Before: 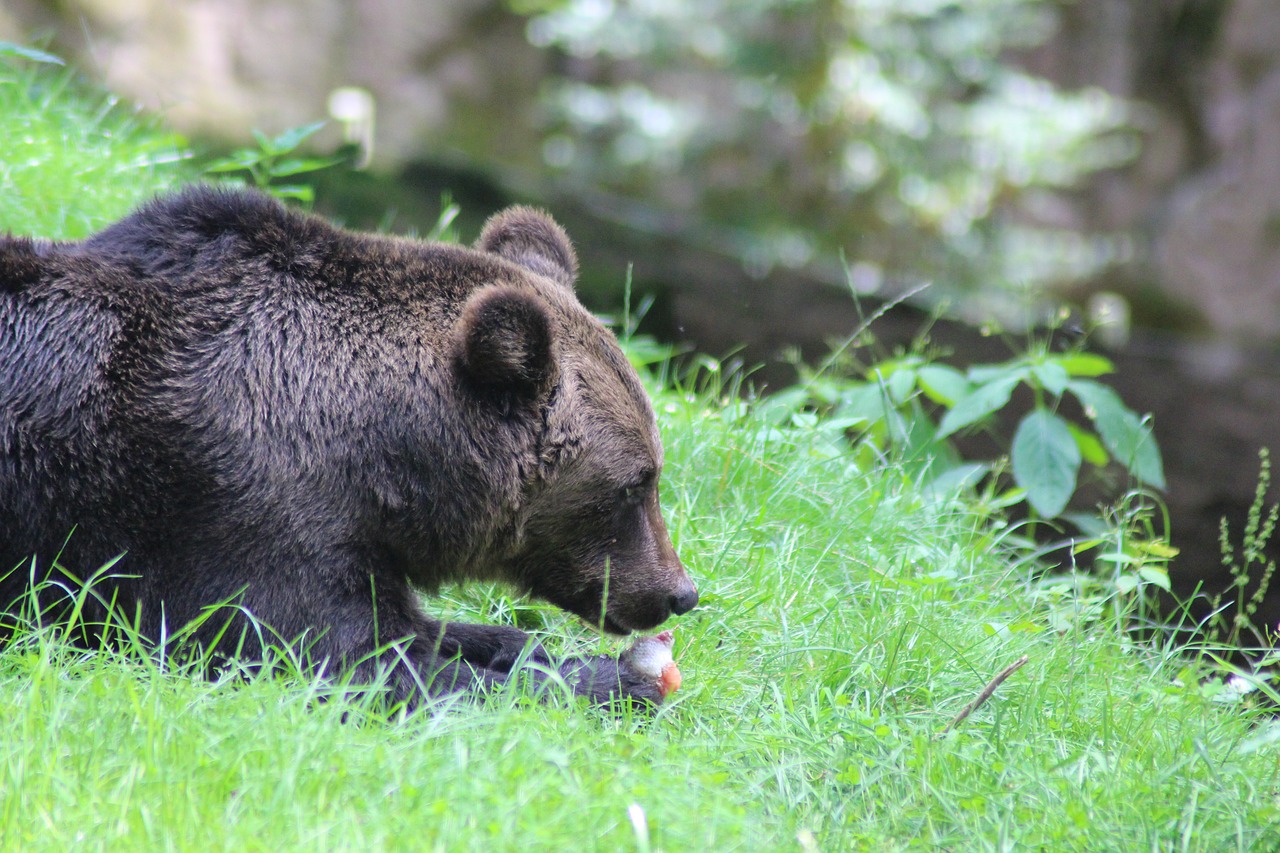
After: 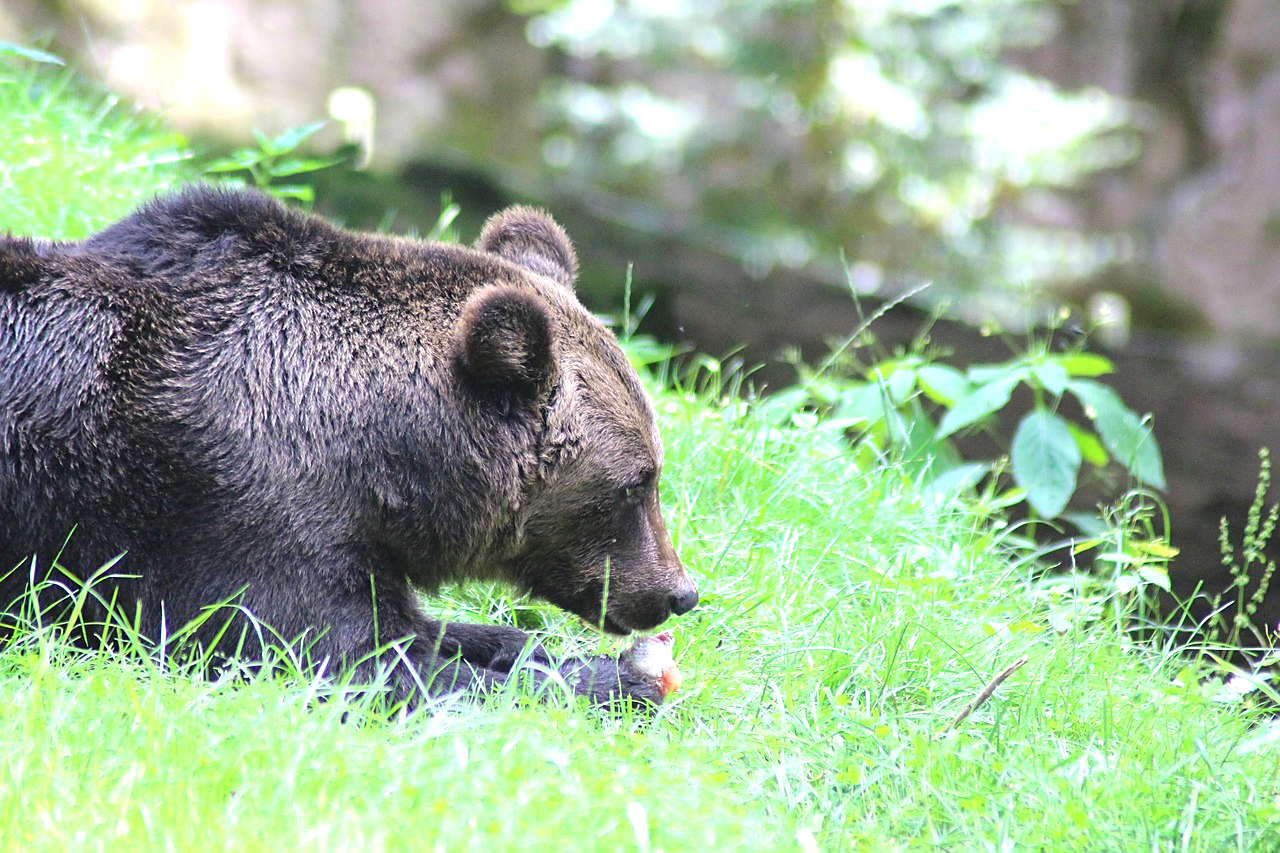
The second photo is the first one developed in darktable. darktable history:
exposure: black level correction 0, exposure 0.686 EV, compensate exposure bias true
sharpen: radius 1.831, amount 0.414, threshold 1.174
